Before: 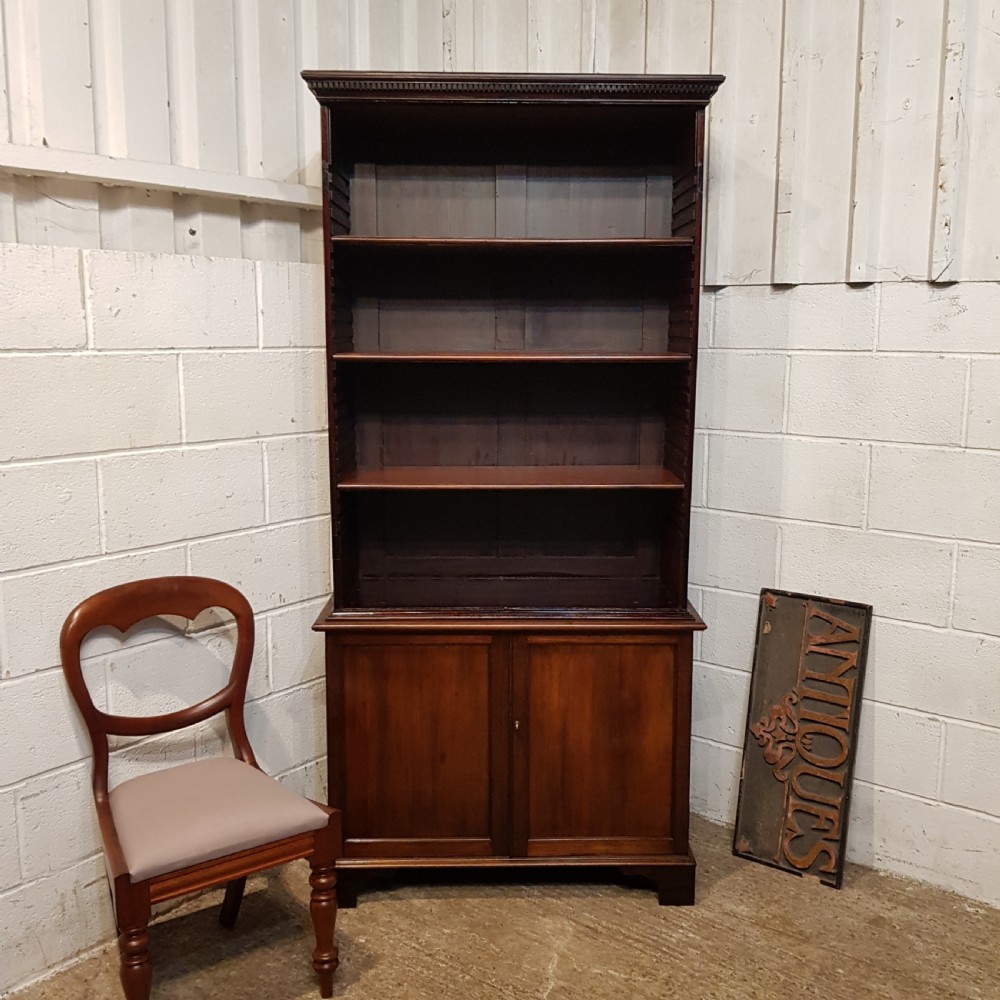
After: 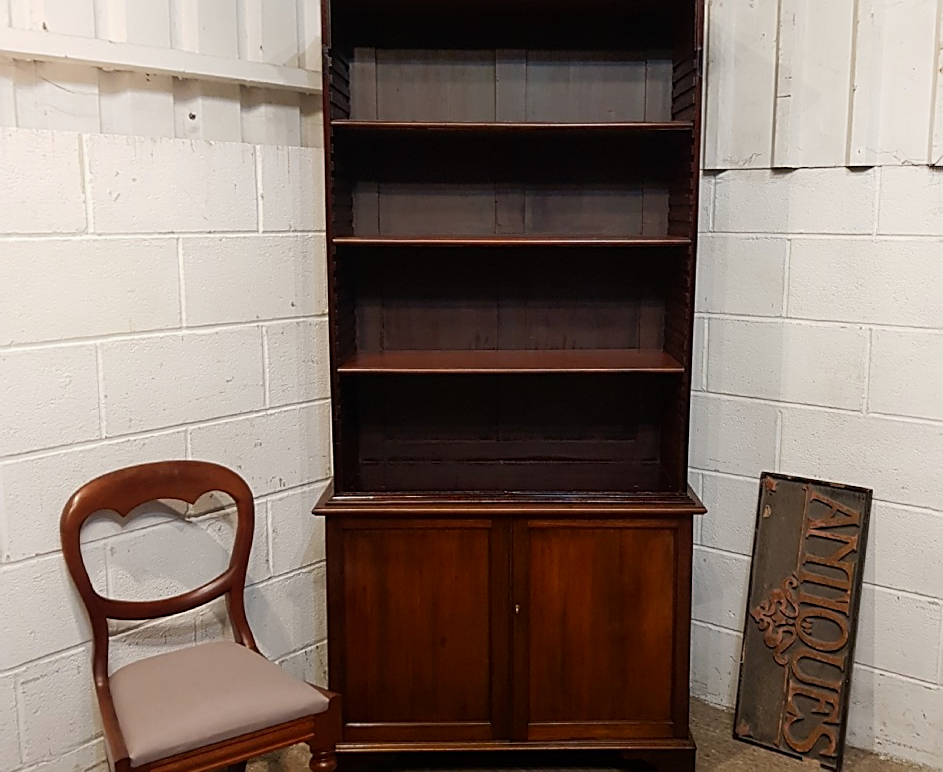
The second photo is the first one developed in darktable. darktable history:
exposure: exposure -0.211 EV, compensate highlight preservation false
sharpen: on, module defaults
shadows and highlights: shadows -38.86, highlights 63.39, soften with gaussian
crop and rotate: angle 0.043°, top 11.582%, right 5.607%, bottom 11.125%
